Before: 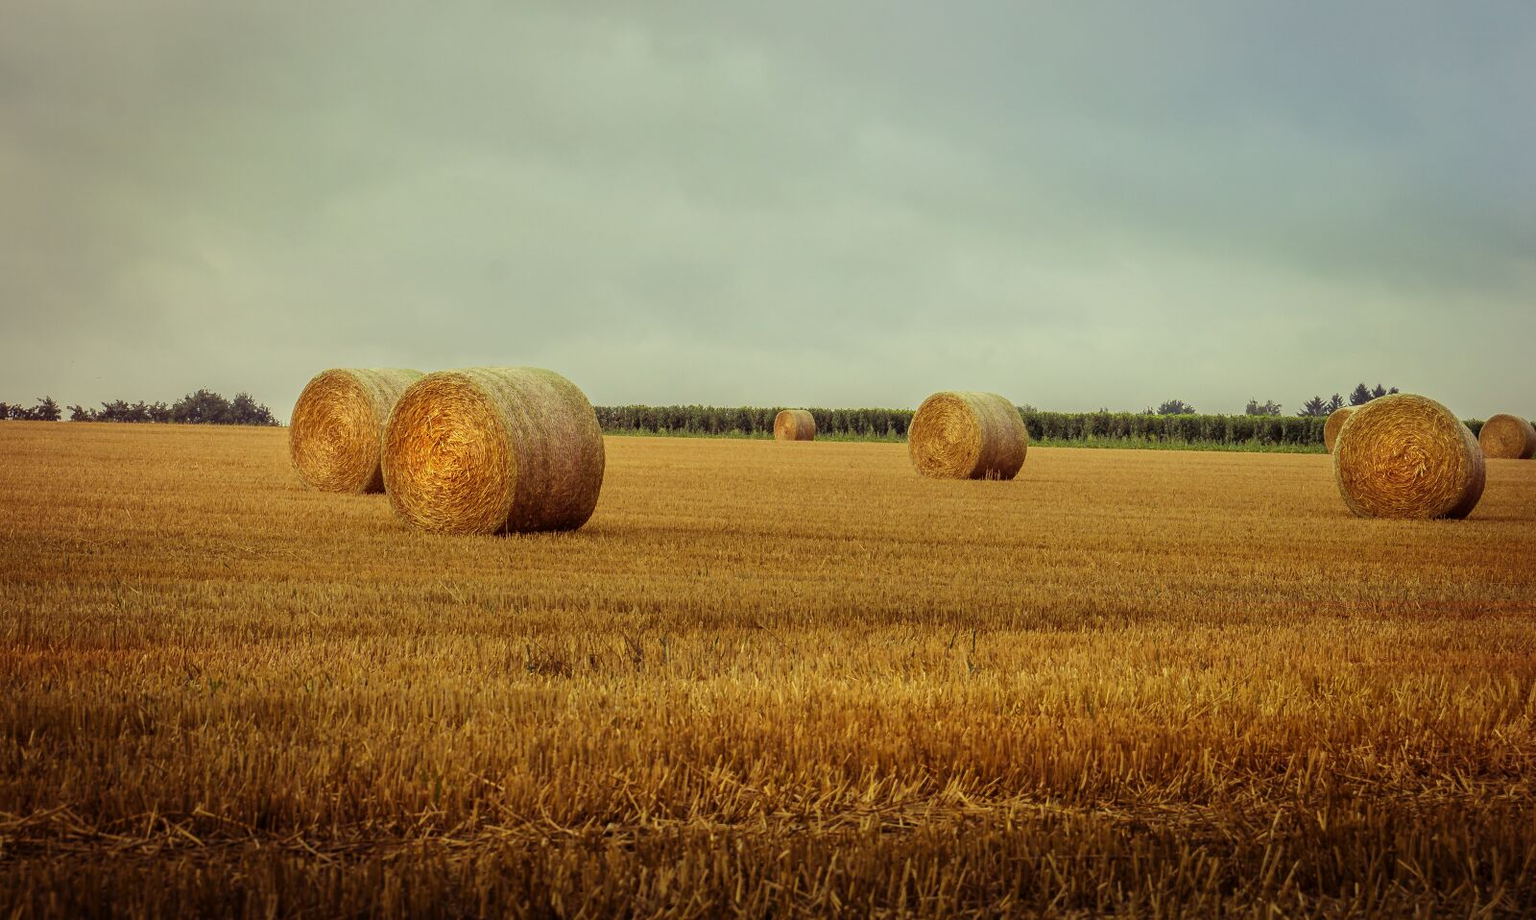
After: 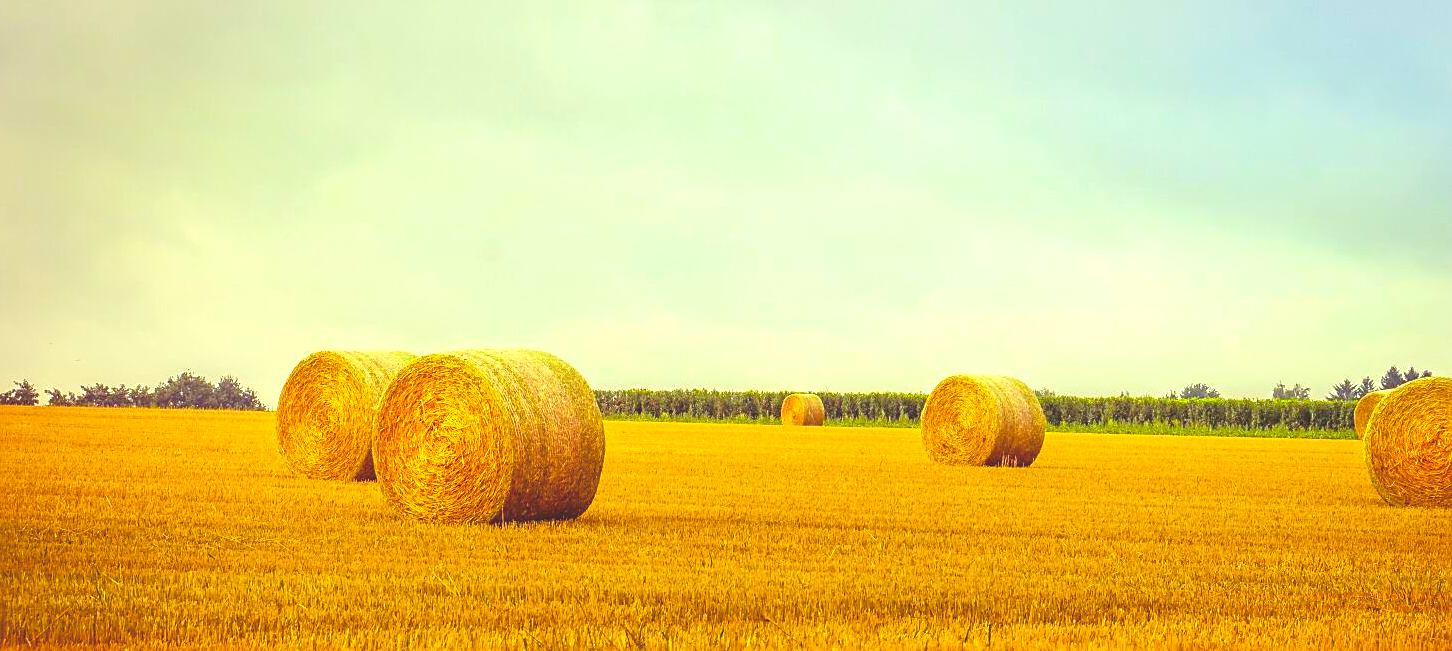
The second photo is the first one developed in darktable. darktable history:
crop: left 1.605%, top 3.461%, right 7.59%, bottom 28.513%
tone equalizer: on, module defaults
exposure: black level correction 0, exposure 1.407 EV, compensate highlight preservation false
contrast brightness saturation: brightness -0.024, saturation 0.341
sharpen: on, module defaults
color balance rgb: perceptual saturation grading › global saturation 29.952%, global vibrance 24.96%
tone curve: curves: ch0 [(0, 0.172) (1, 0.91)], preserve colors none
